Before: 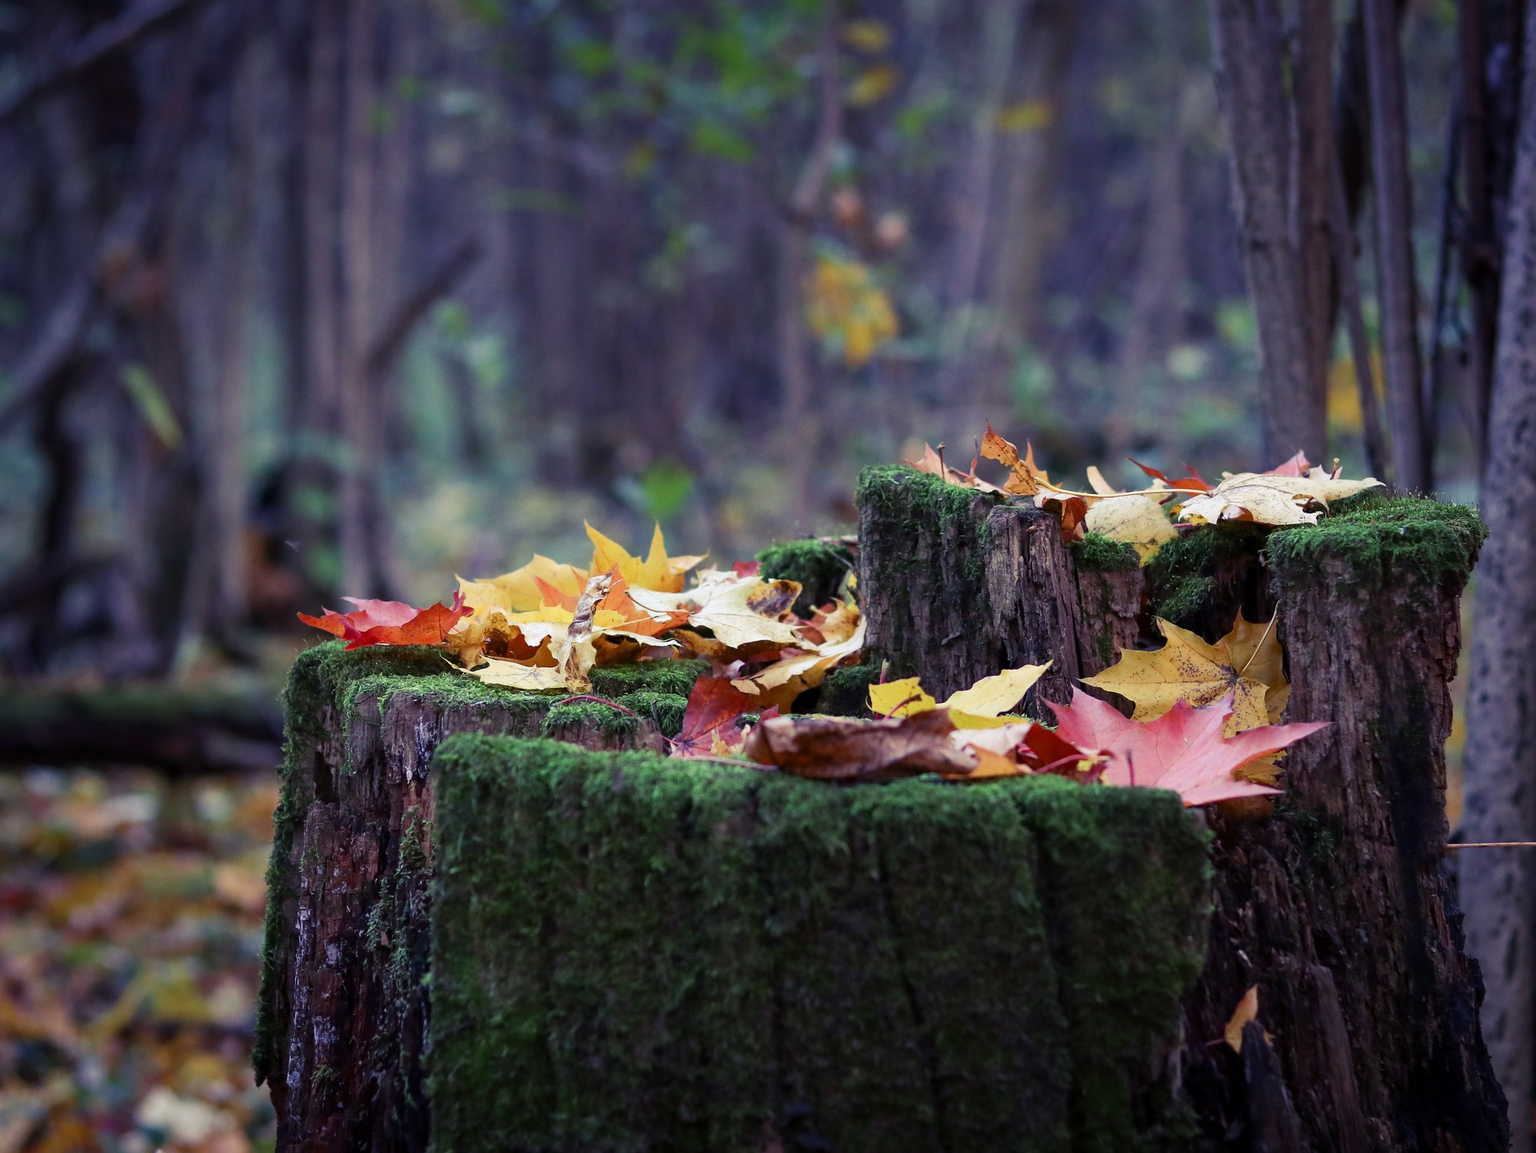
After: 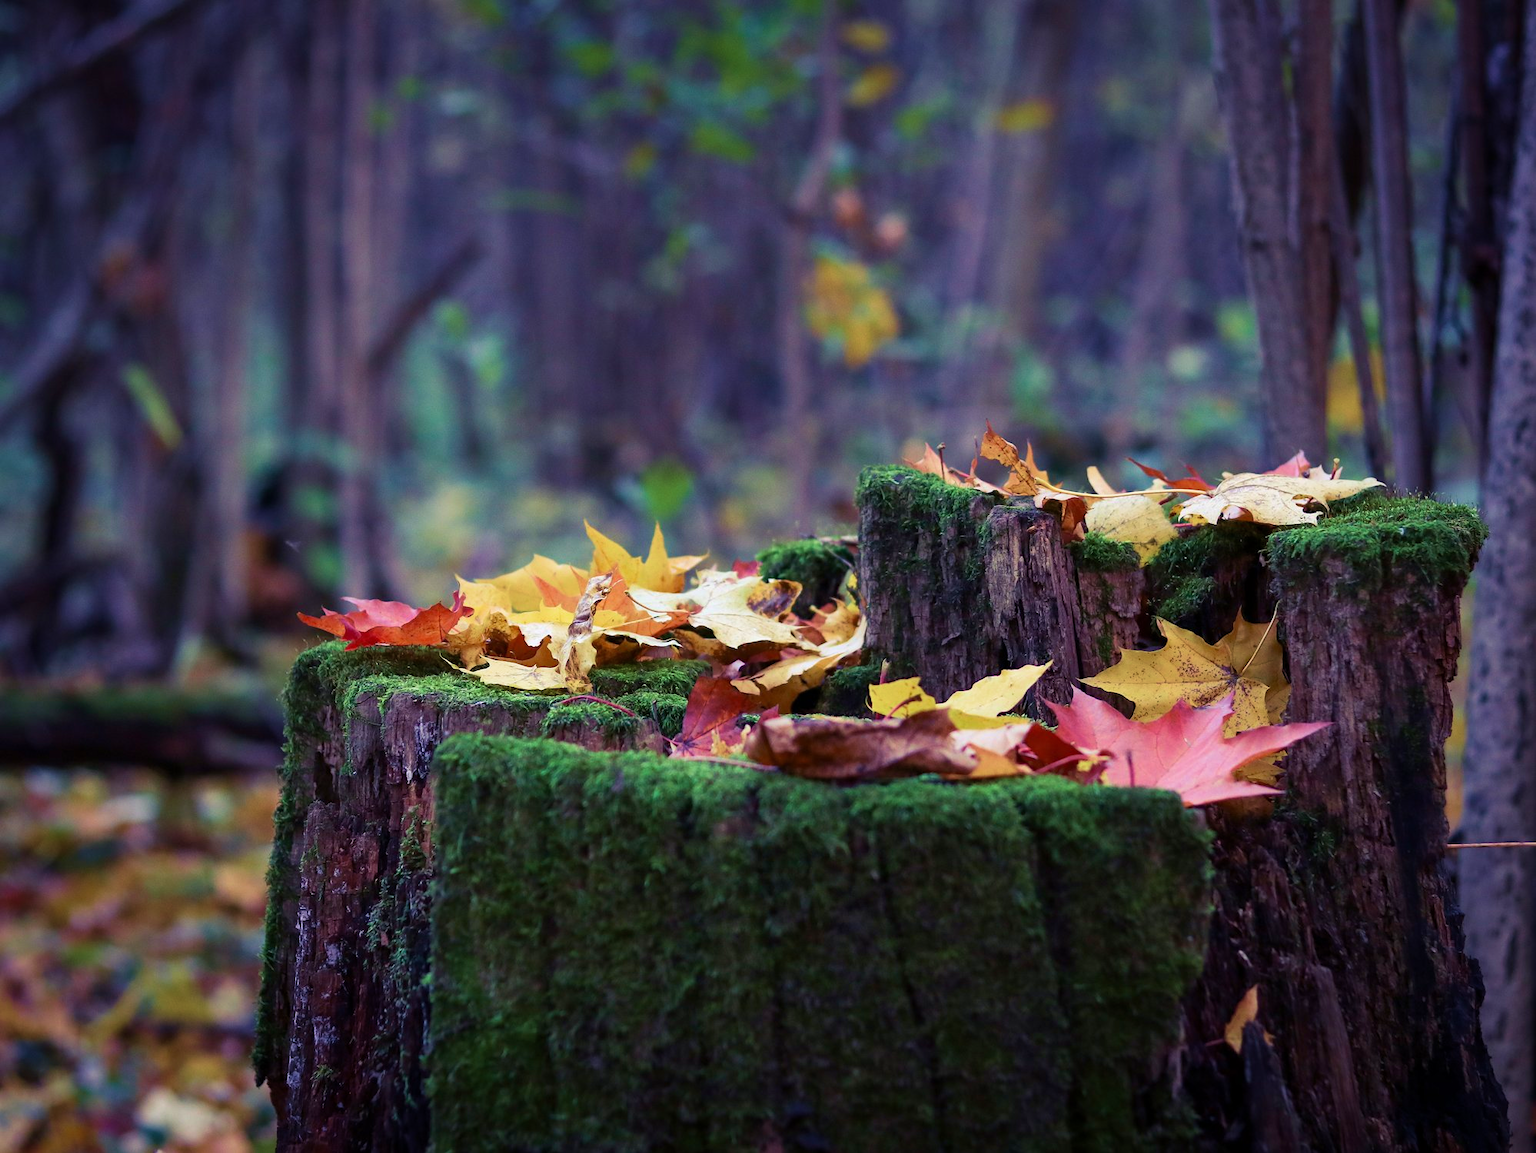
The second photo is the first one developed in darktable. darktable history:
velvia: strength 44.88%
